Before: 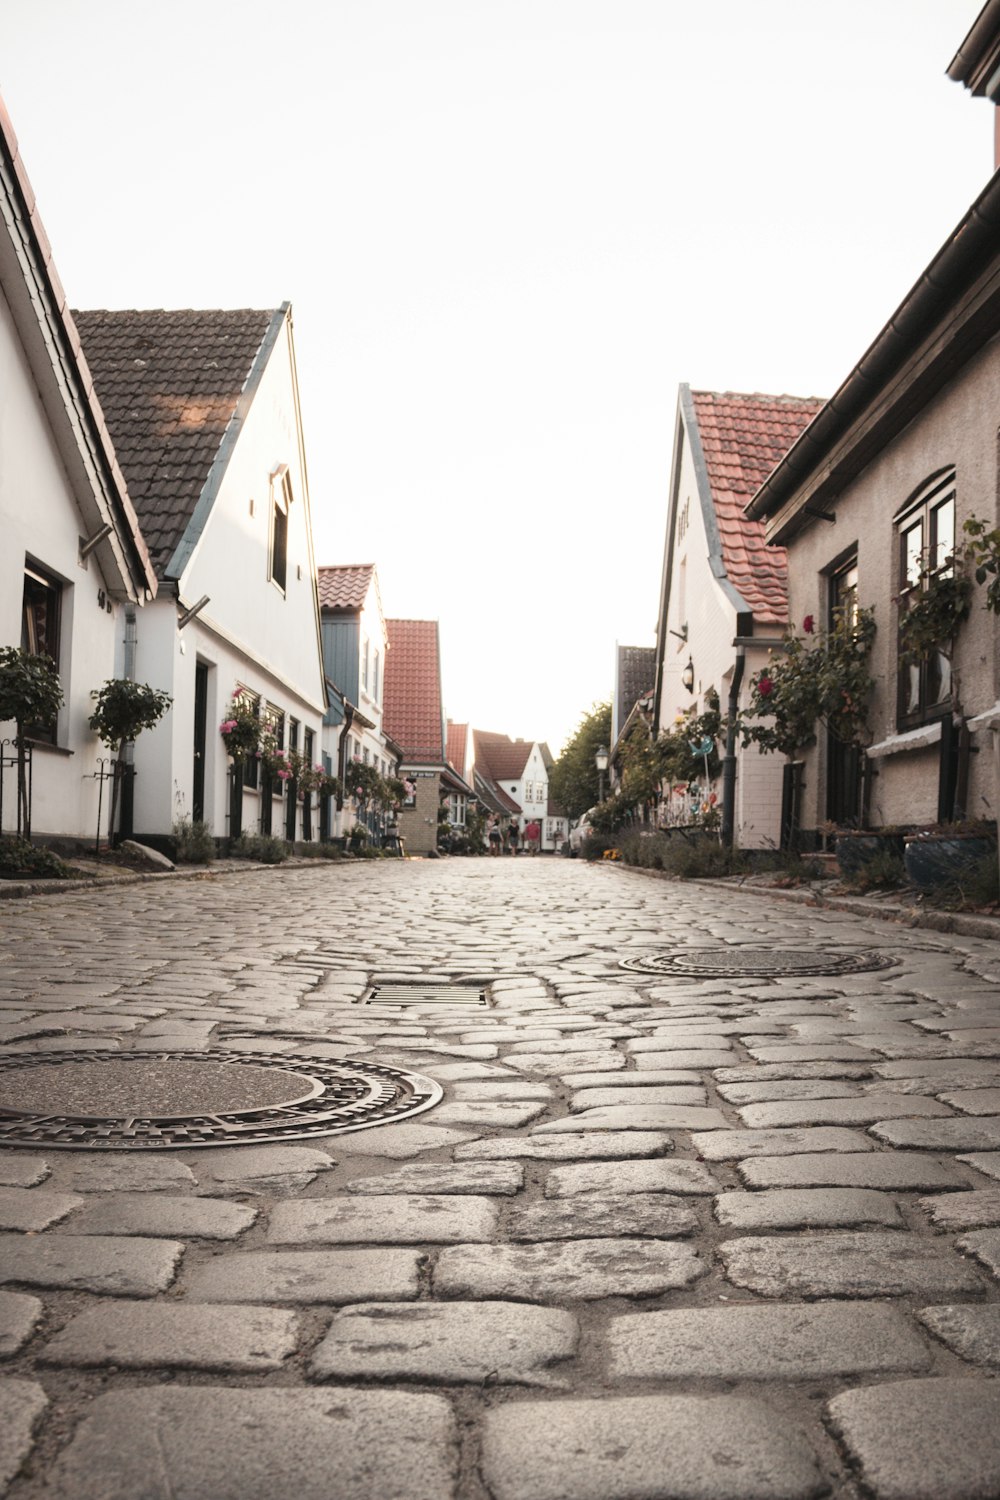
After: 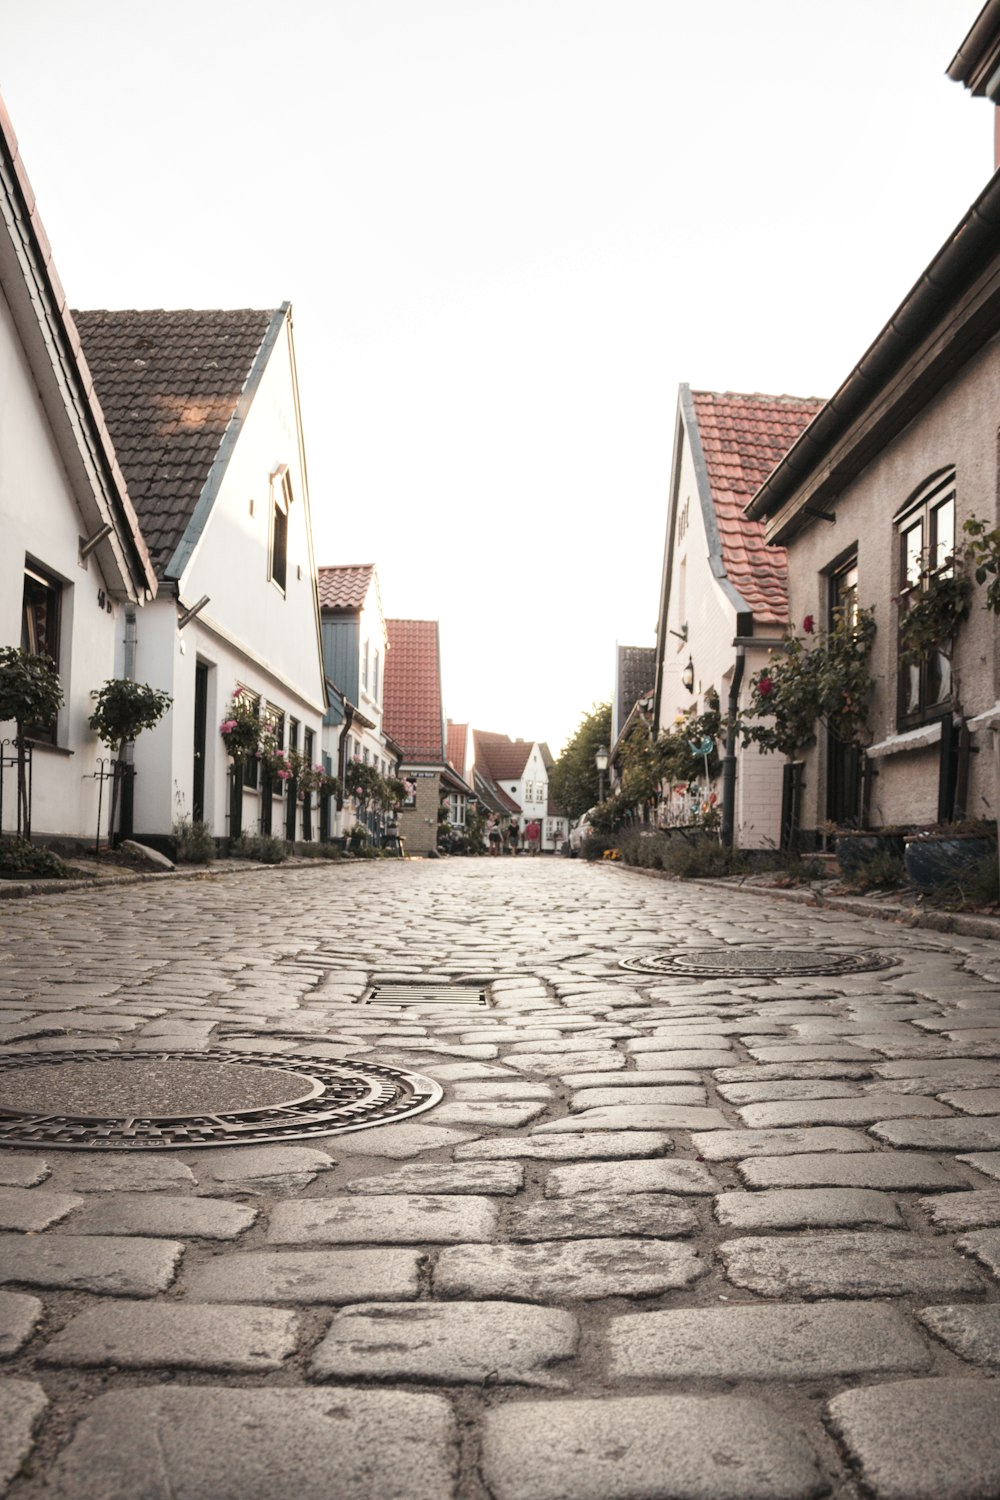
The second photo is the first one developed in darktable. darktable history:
local contrast: highlights 107%, shadows 97%, detail 119%, midtone range 0.2
